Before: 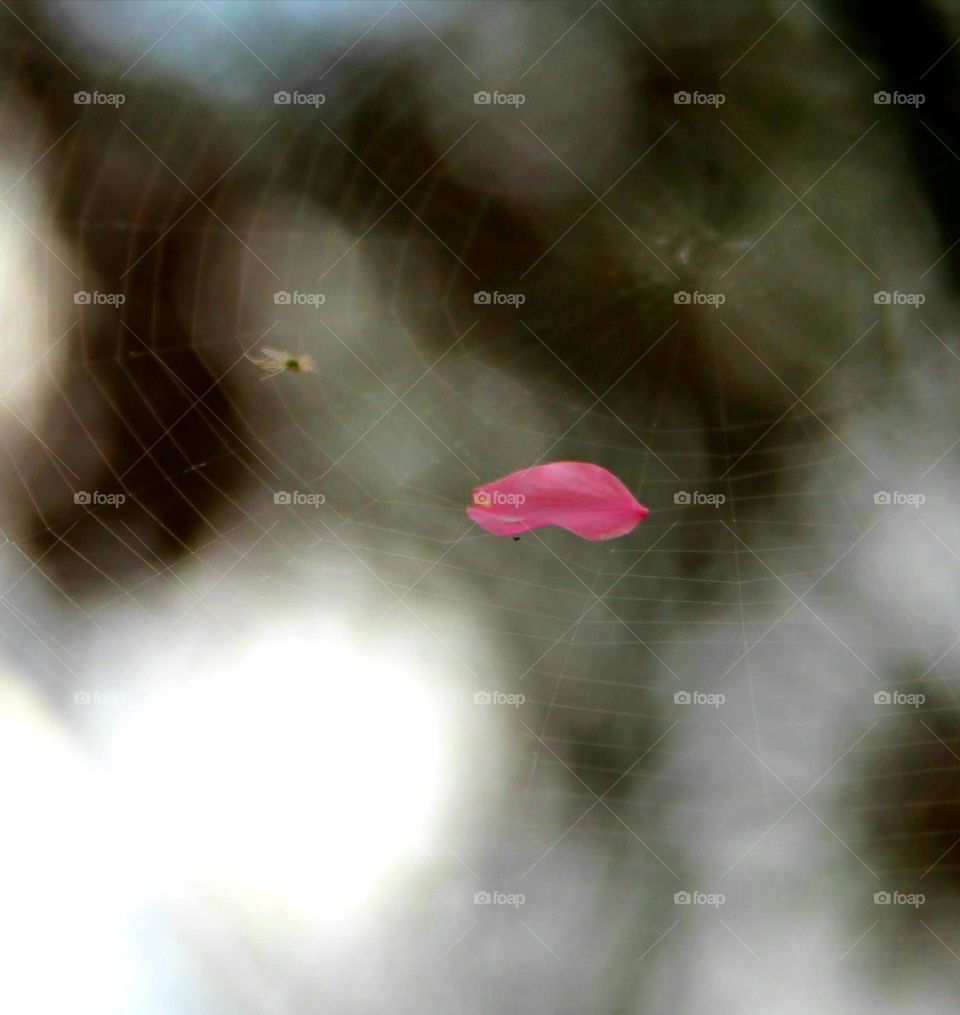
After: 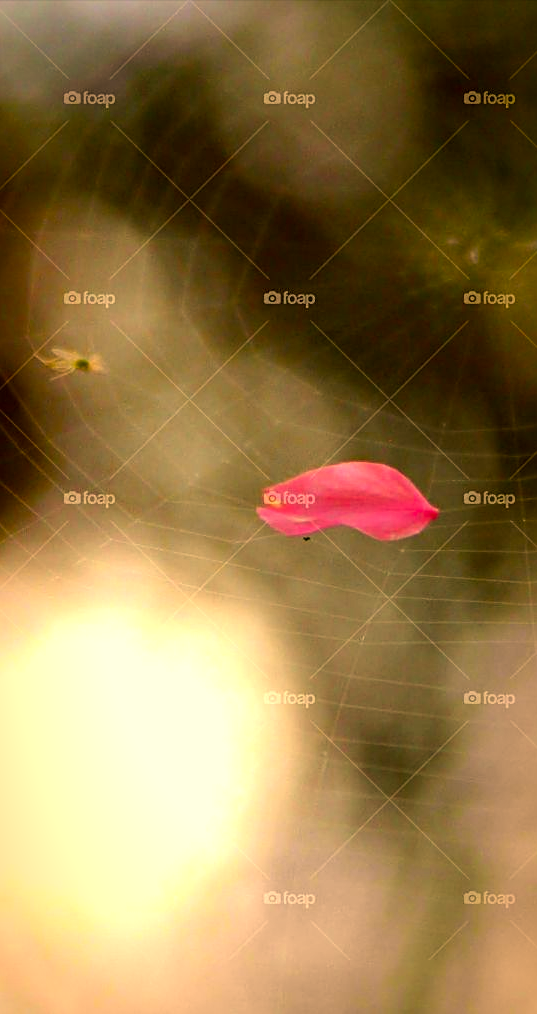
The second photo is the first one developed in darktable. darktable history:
crop: left 21.944%, right 22.048%, bottom 0.007%
exposure: exposure 0.605 EV, compensate exposure bias true, compensate highlight preservation false
sharpen: on, module defaults
tone equalizer: mask exposure compensation -0.501 EV
color correction: highlights a* 17.99, highlights b* 35.07, shadows a* 1.3, shadows b* 6, saturation 1.01
vignetting: fall-off start 67.85%, fall-off radius 68.31%, saturation 0.379, automatic ratio true
